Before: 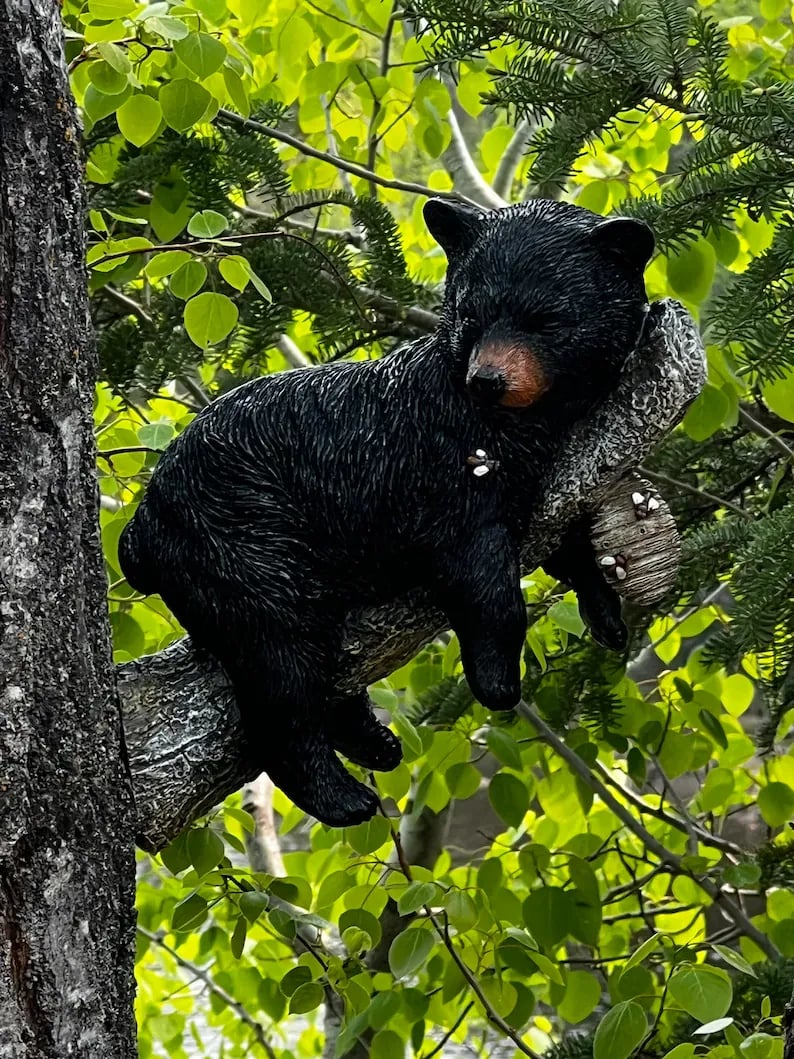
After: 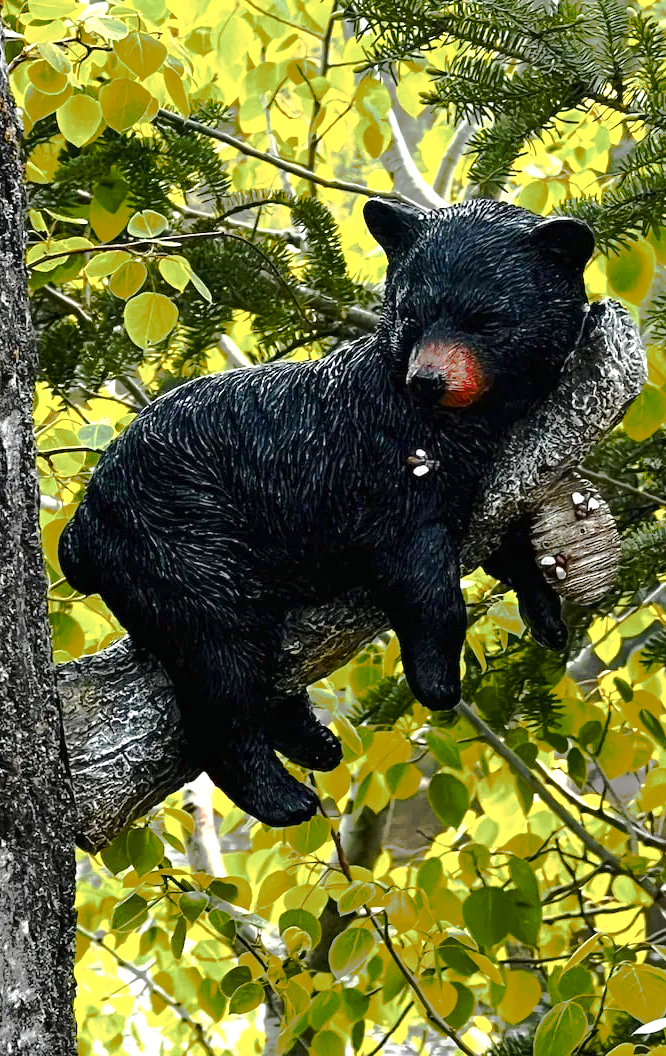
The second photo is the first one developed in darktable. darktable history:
crop: left 7.598%, right 7.873%
tone curve: curves: ch0 [(0, 0) (0.003, 0.005) (0.011, 0.012) (0.025, 0.026) (0.044, 0.046) (0.069, 0.071) (0.1, 0.098) (0.136, 0.135) (0.177, 0.178) (0.224, 0.217) (0.277, 0.274) (0.335, 0.335) (0.399, 0.442) (0.468, 0.543) (0.543, 0.6) (0.623, 0.628) (0.709, 0.679) (0.801, 0.782) (0.898, 0.904) (1, 1)], preserve colors none
color balance rgb: perceptual saturation grading › global saturation 20%, perceptual saturation grading › highlights -25%, perceptual saturation grading › shadows 50%, global vibrance -25%
color zones: curves: ch1 [(0.309, 0.524) (0.41, 0.329) (0.508, 0.509)]; ch2 [(0.25, 0.457) (0.75, 0.5)]
exposure: black level correction 0, exposure 0.7 EV, compensate exposure bias true, compensate highlight preservation false
